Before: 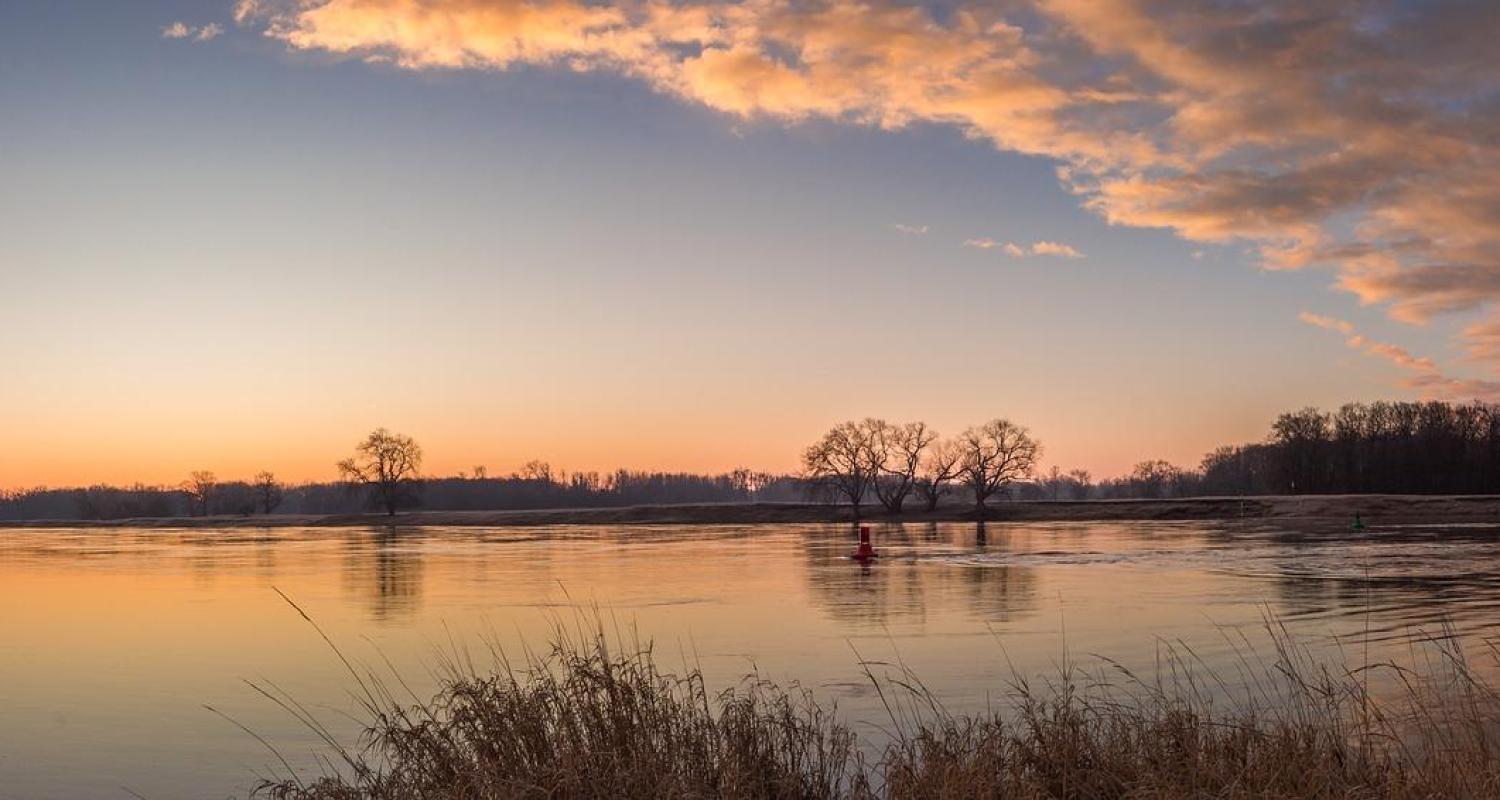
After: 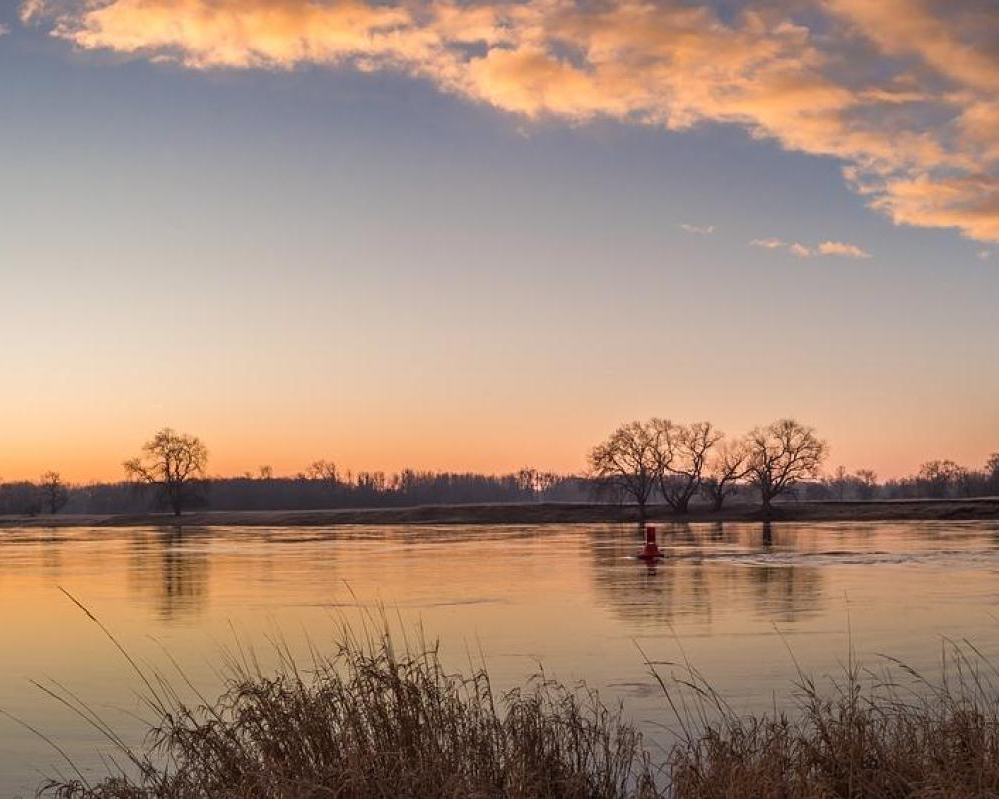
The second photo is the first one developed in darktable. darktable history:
crop and rotate: left 14.321%, right 19.074%
